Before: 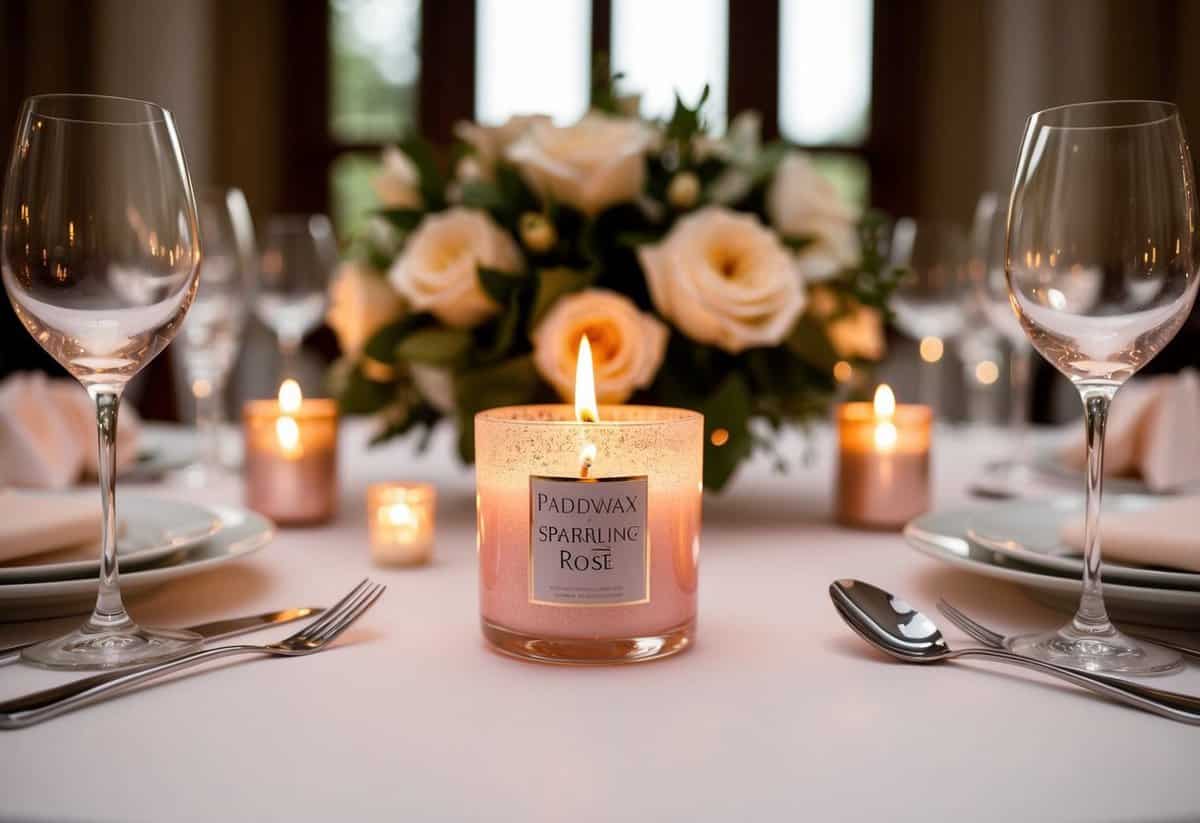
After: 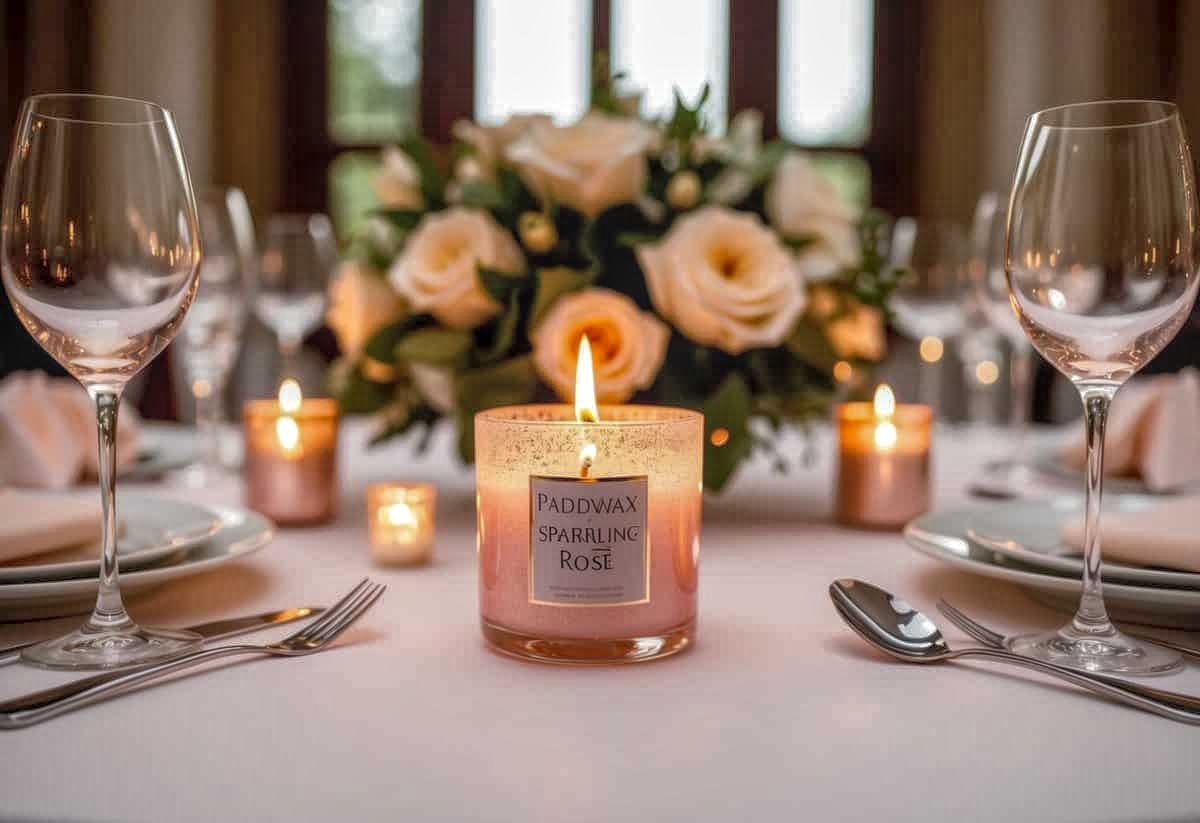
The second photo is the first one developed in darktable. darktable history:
local contrast: highlights 74%, shadows 55%, detail 176%, midtone range 0.206
shadows and highlights: on, module defaults
